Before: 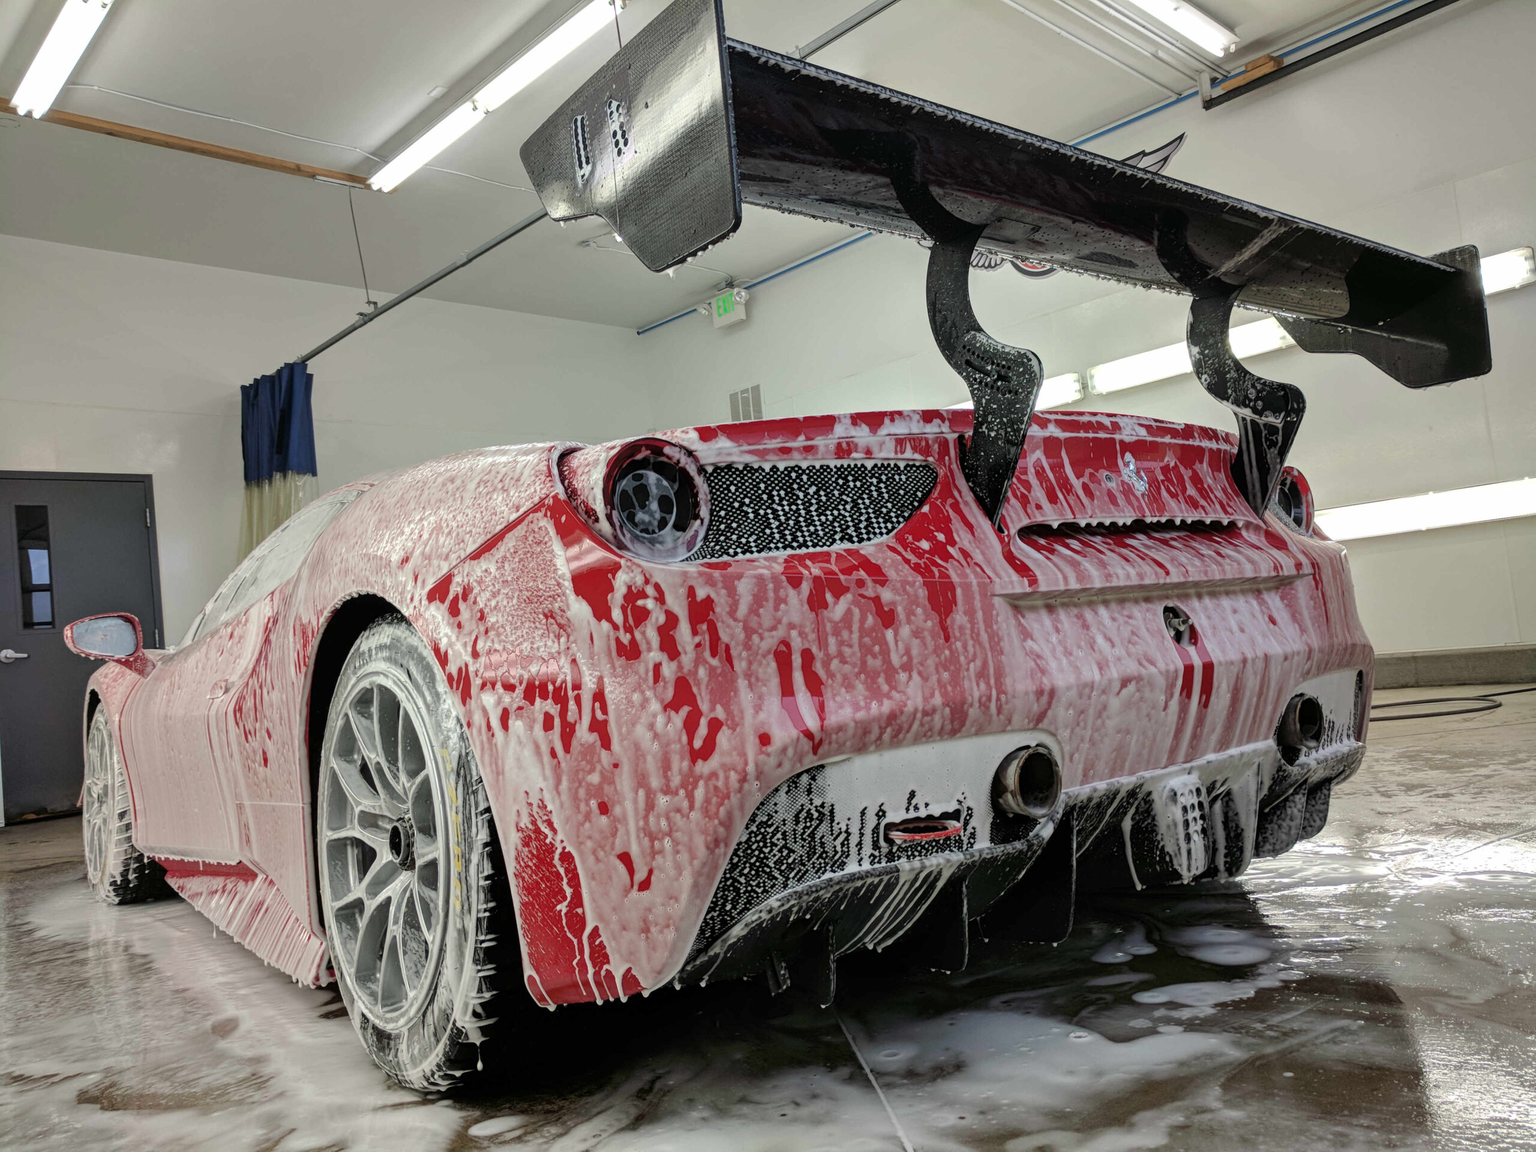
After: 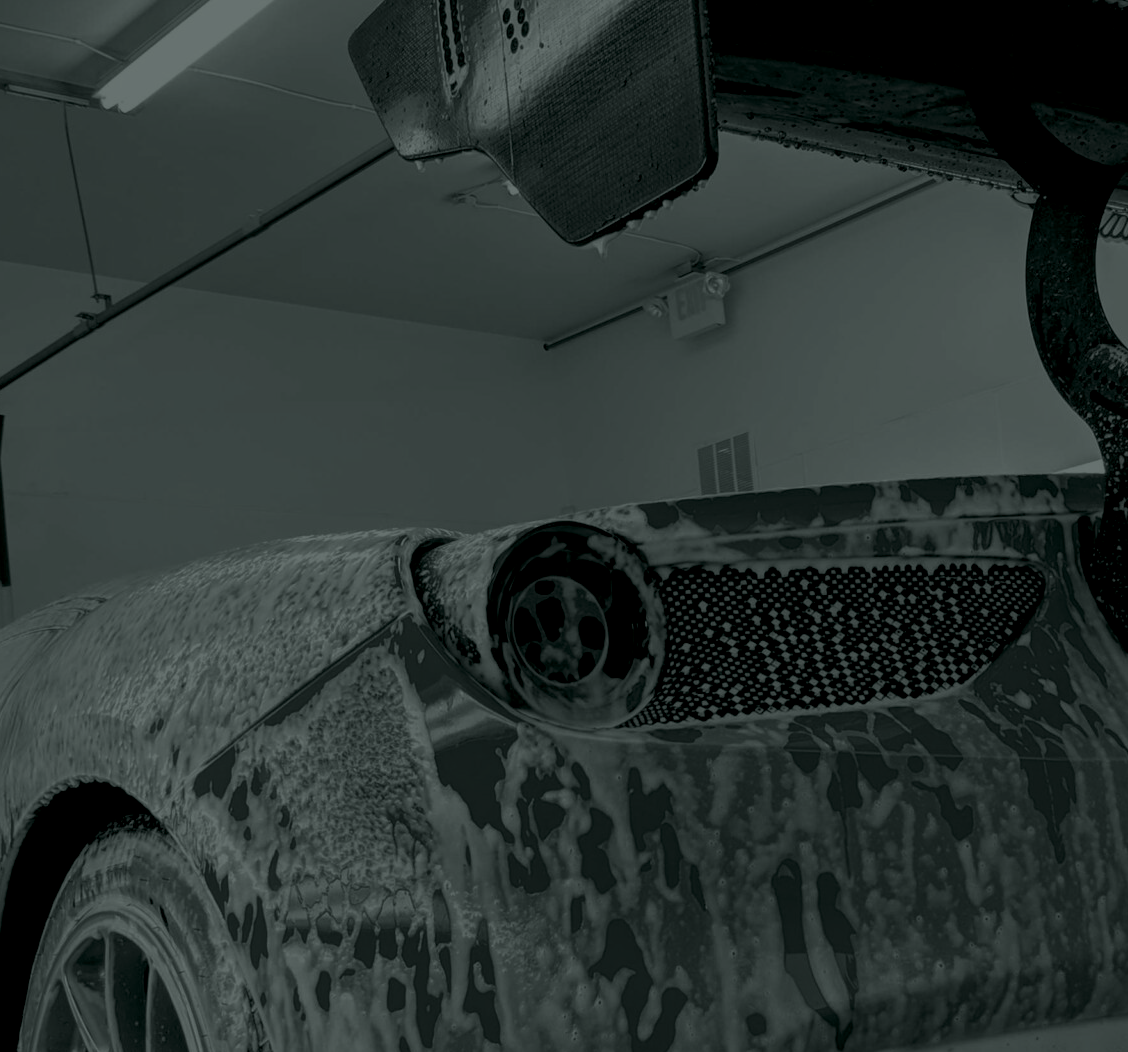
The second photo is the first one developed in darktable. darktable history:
crop: left 20.248%, top 10.86%, right 35.675%, bottom 34.321%
exposure: exposure 0.574 EV, compensate highlight preservation false
color zones: curves: ch0 [(0, 0.447) (0.184, 0.543) (0.323, 0.476) (0.429, 0.445) (0.571, 0.443) (0.714, 0.451) (0.857, 0.452) (1, 0.447)]; ch1 [(0, 0.464) (0.176, 0.46) (0.287, 0.177) (0.429, 0.002) (0.571, 0) (0.714, 0) (0.857, 0) (1, 0.464)], mix 20%
colorize: hue 90°, saturation 19%, lightness 1.59%, version 1
